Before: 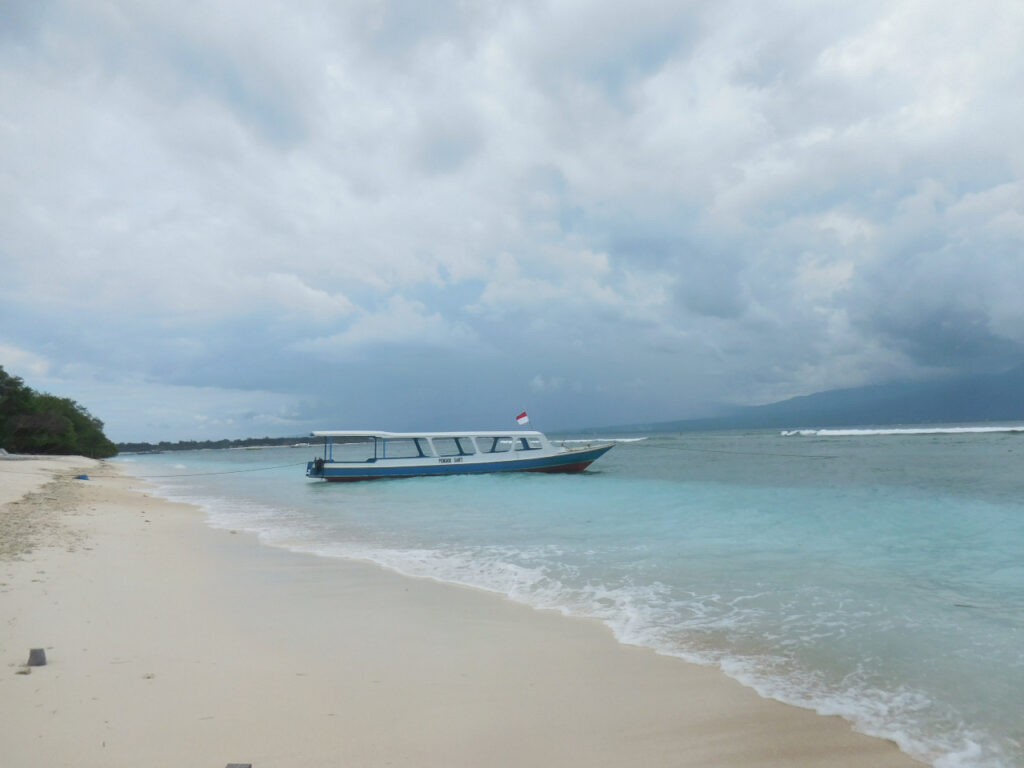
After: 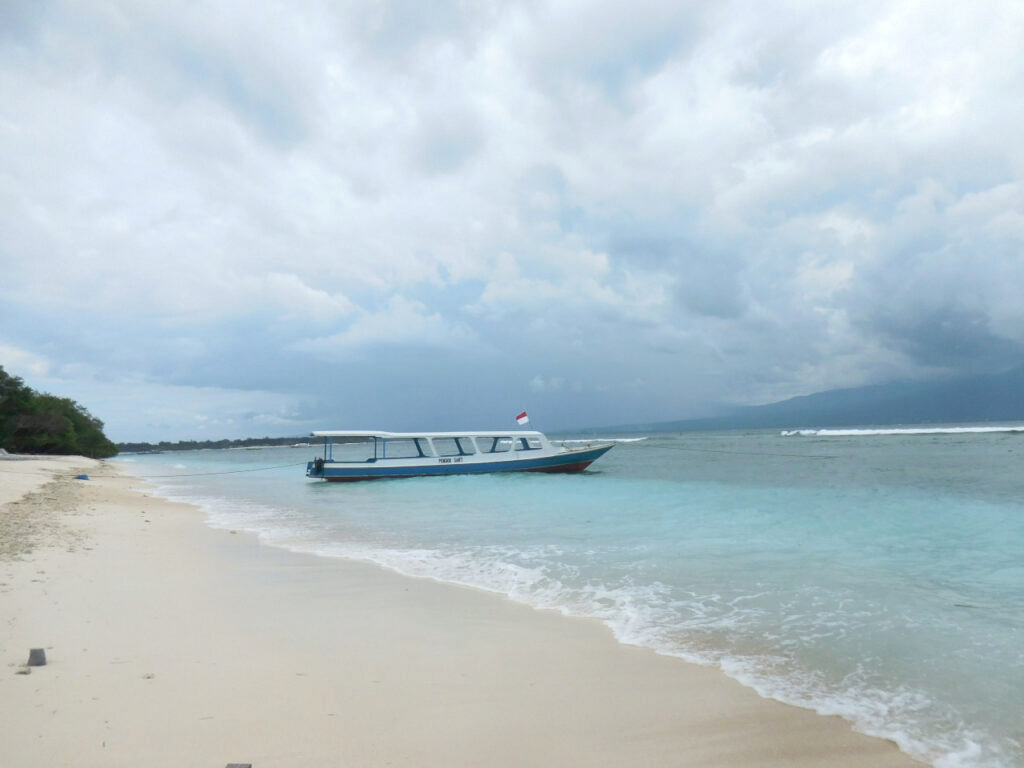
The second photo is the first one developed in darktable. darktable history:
exposure: black level correction 0.005, exposure 0.286 EV, compensate highlight preservation false
contrast brightness saturation: saturation -0.05
